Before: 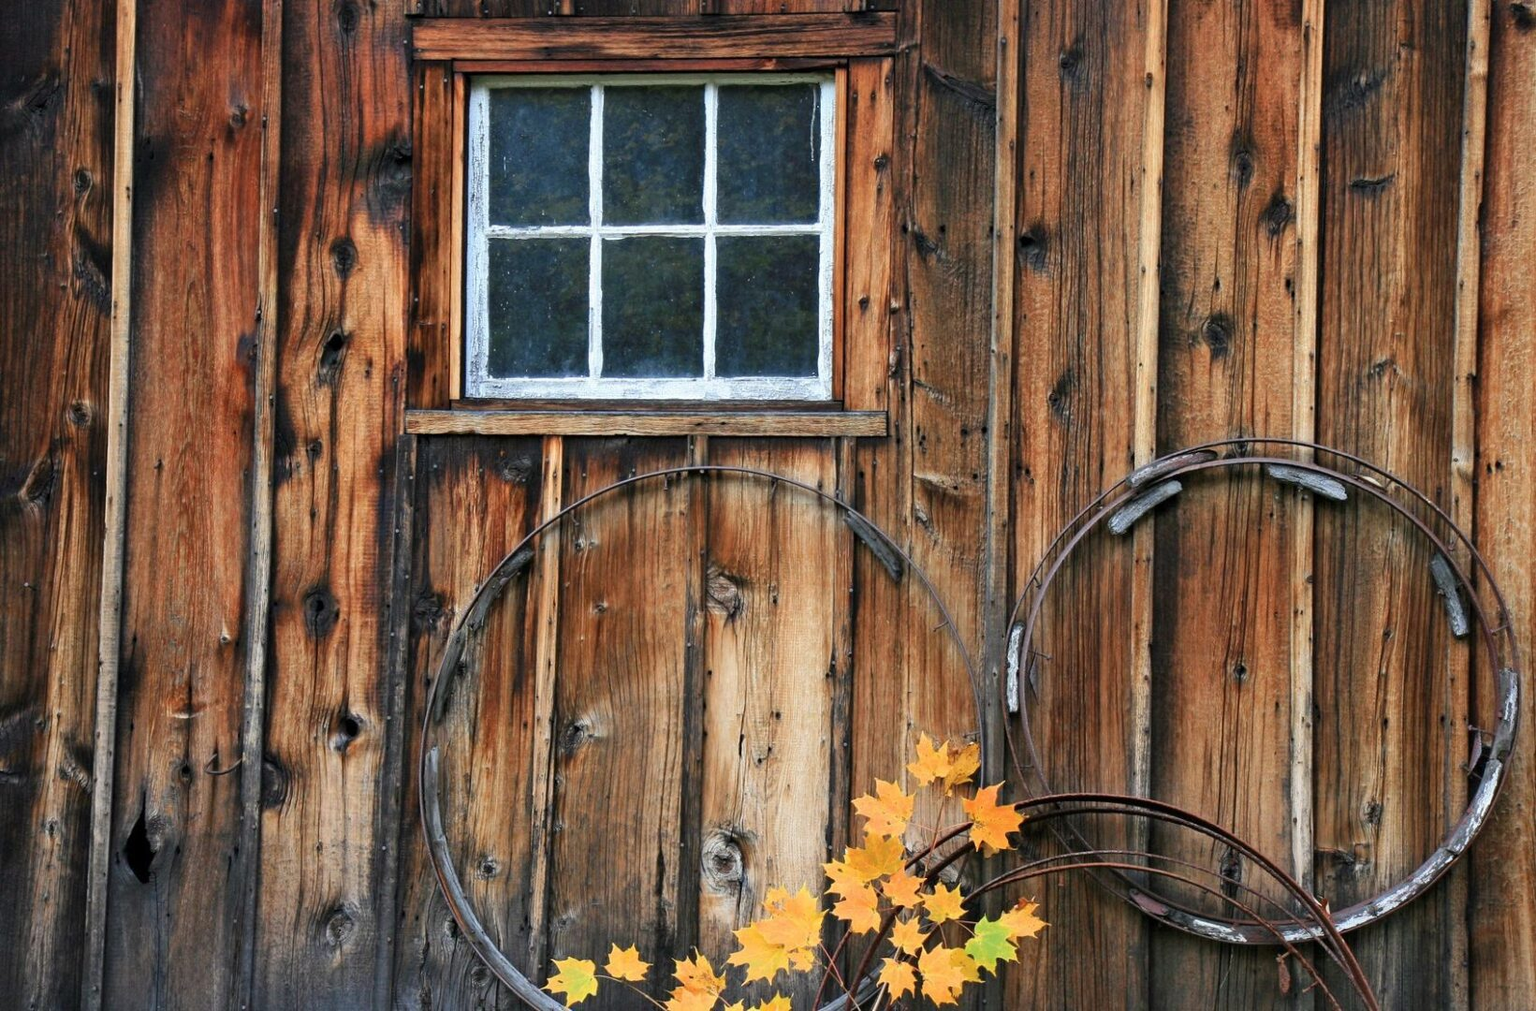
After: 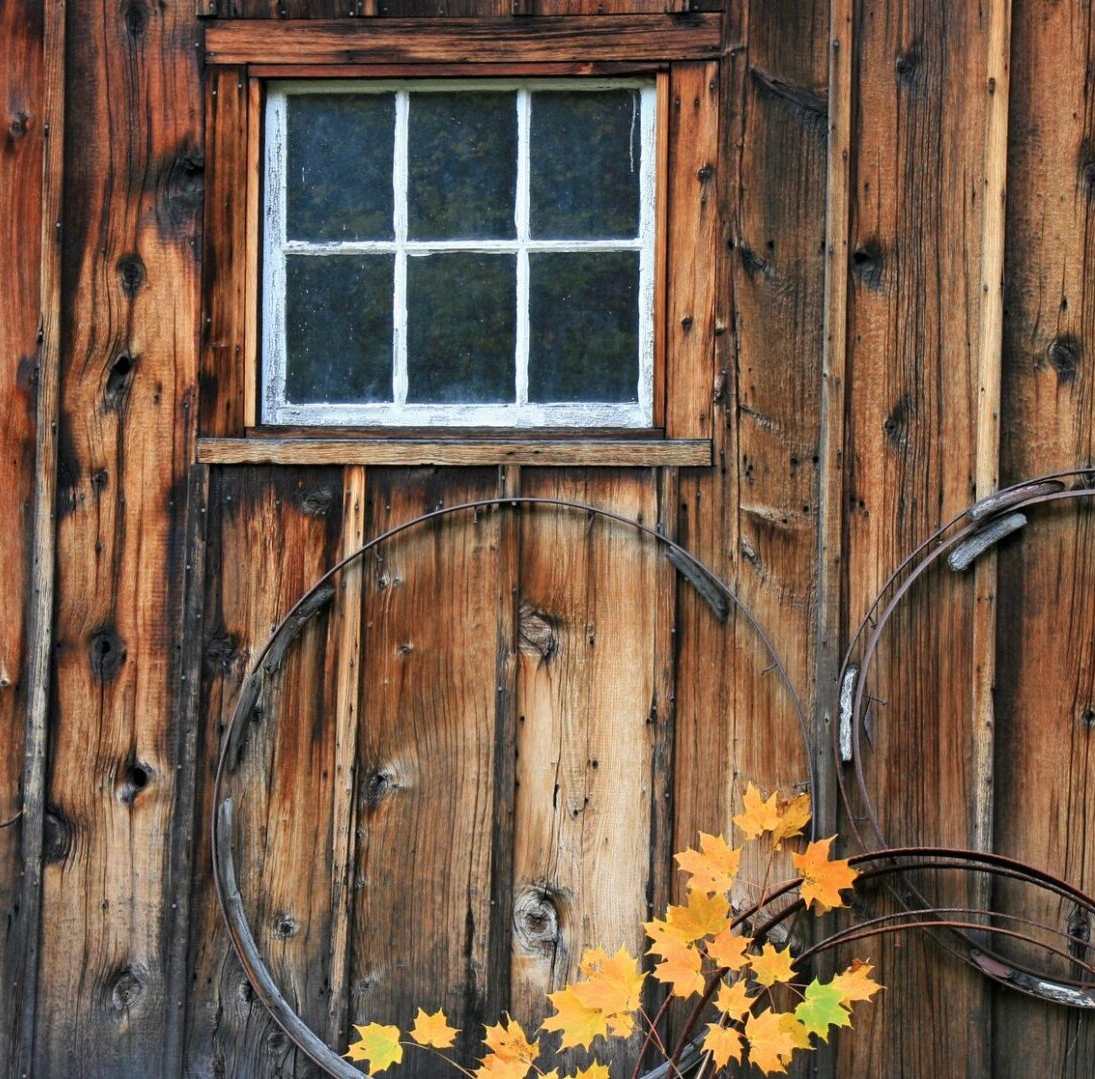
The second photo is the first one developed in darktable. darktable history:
crop and rotate: left 14.476%, right 18.738%
